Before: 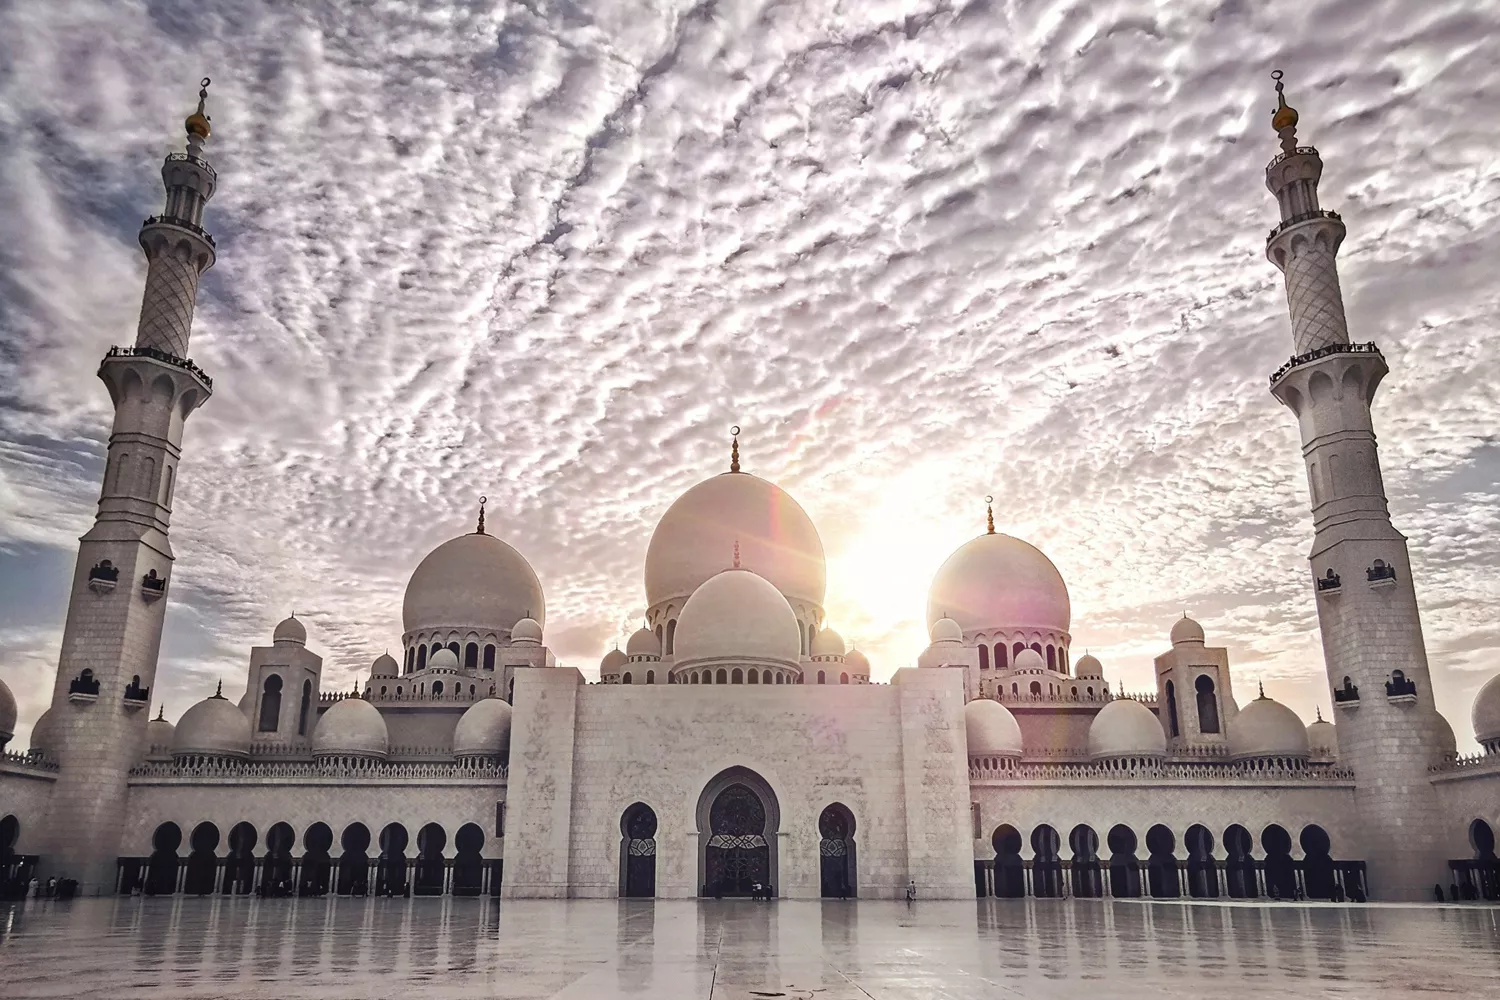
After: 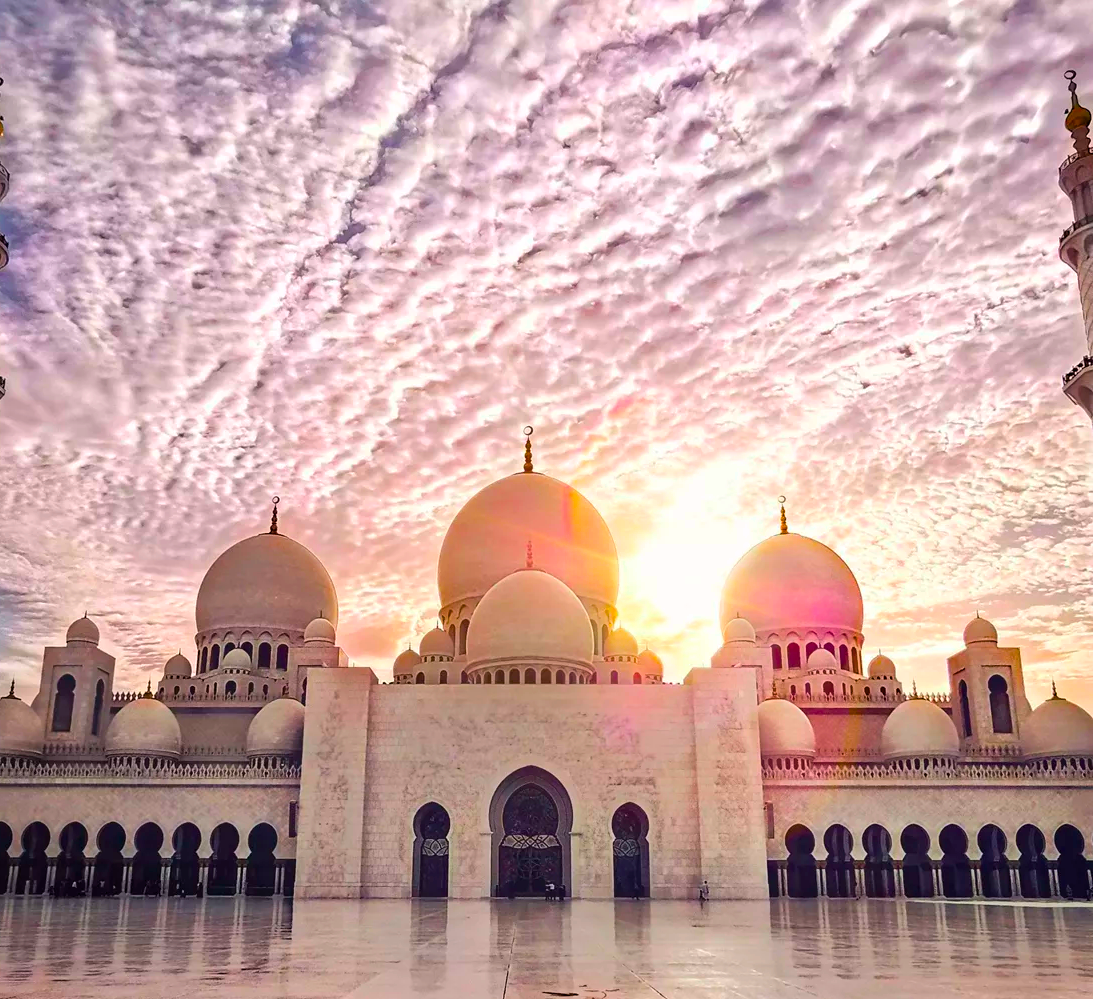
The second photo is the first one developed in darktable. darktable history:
crop: left 13.83%, top 0%, right 13.246%
color balance rgb: perceptual saturation grading › global saturation 75.911%, perceptual saturation grading › shadows -30.877%, global vibrance 50.32%
